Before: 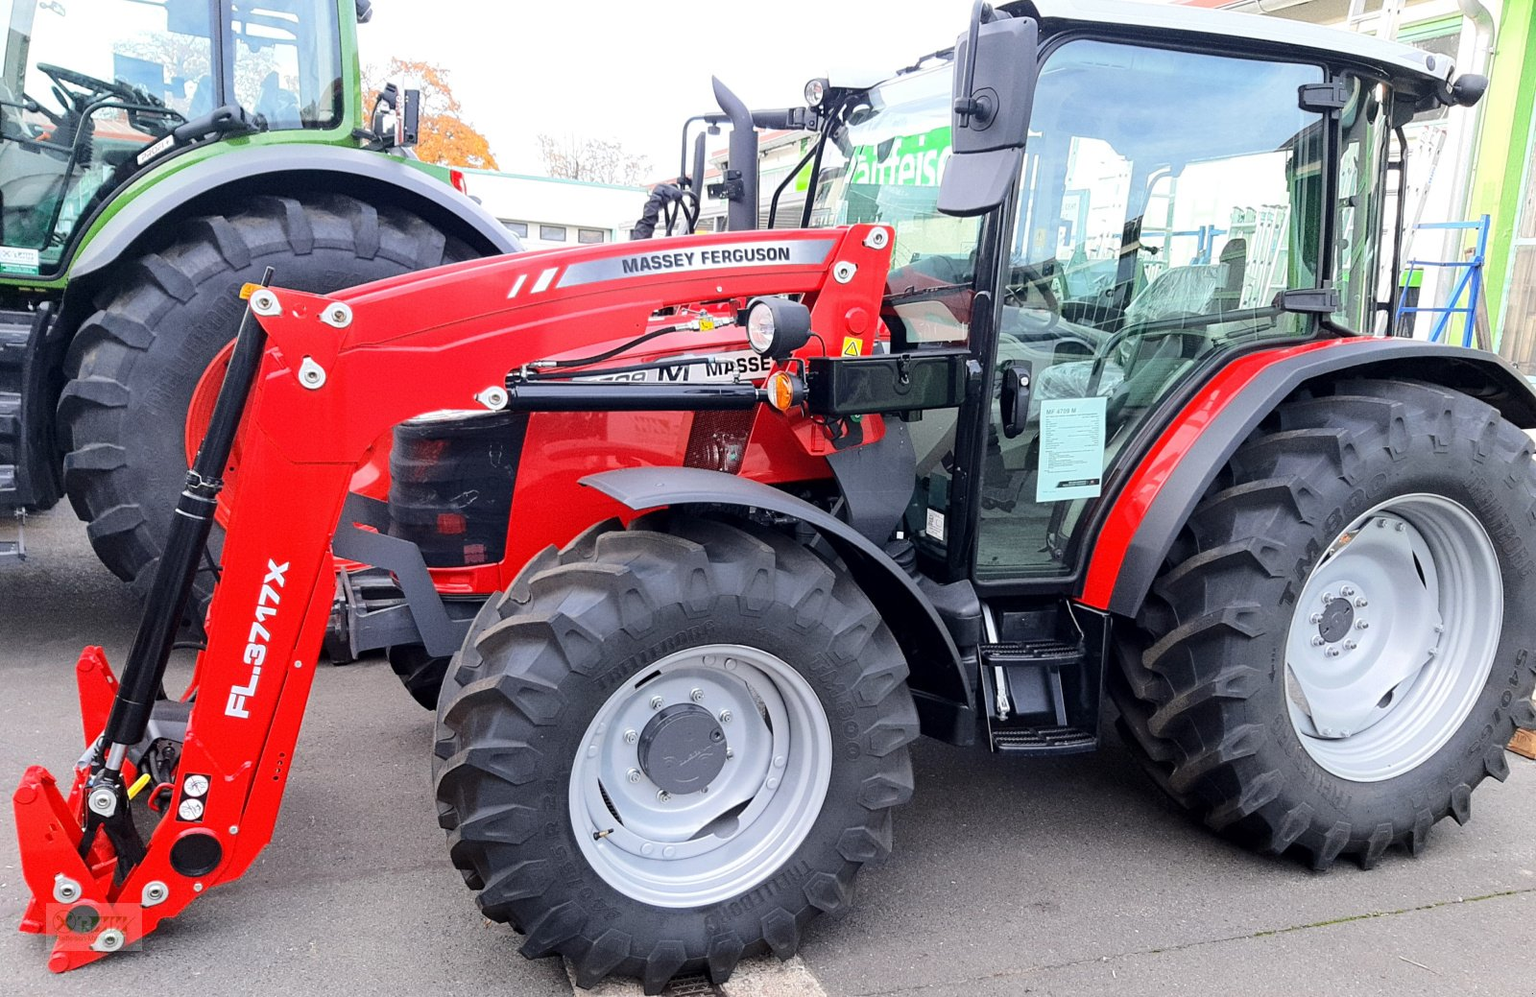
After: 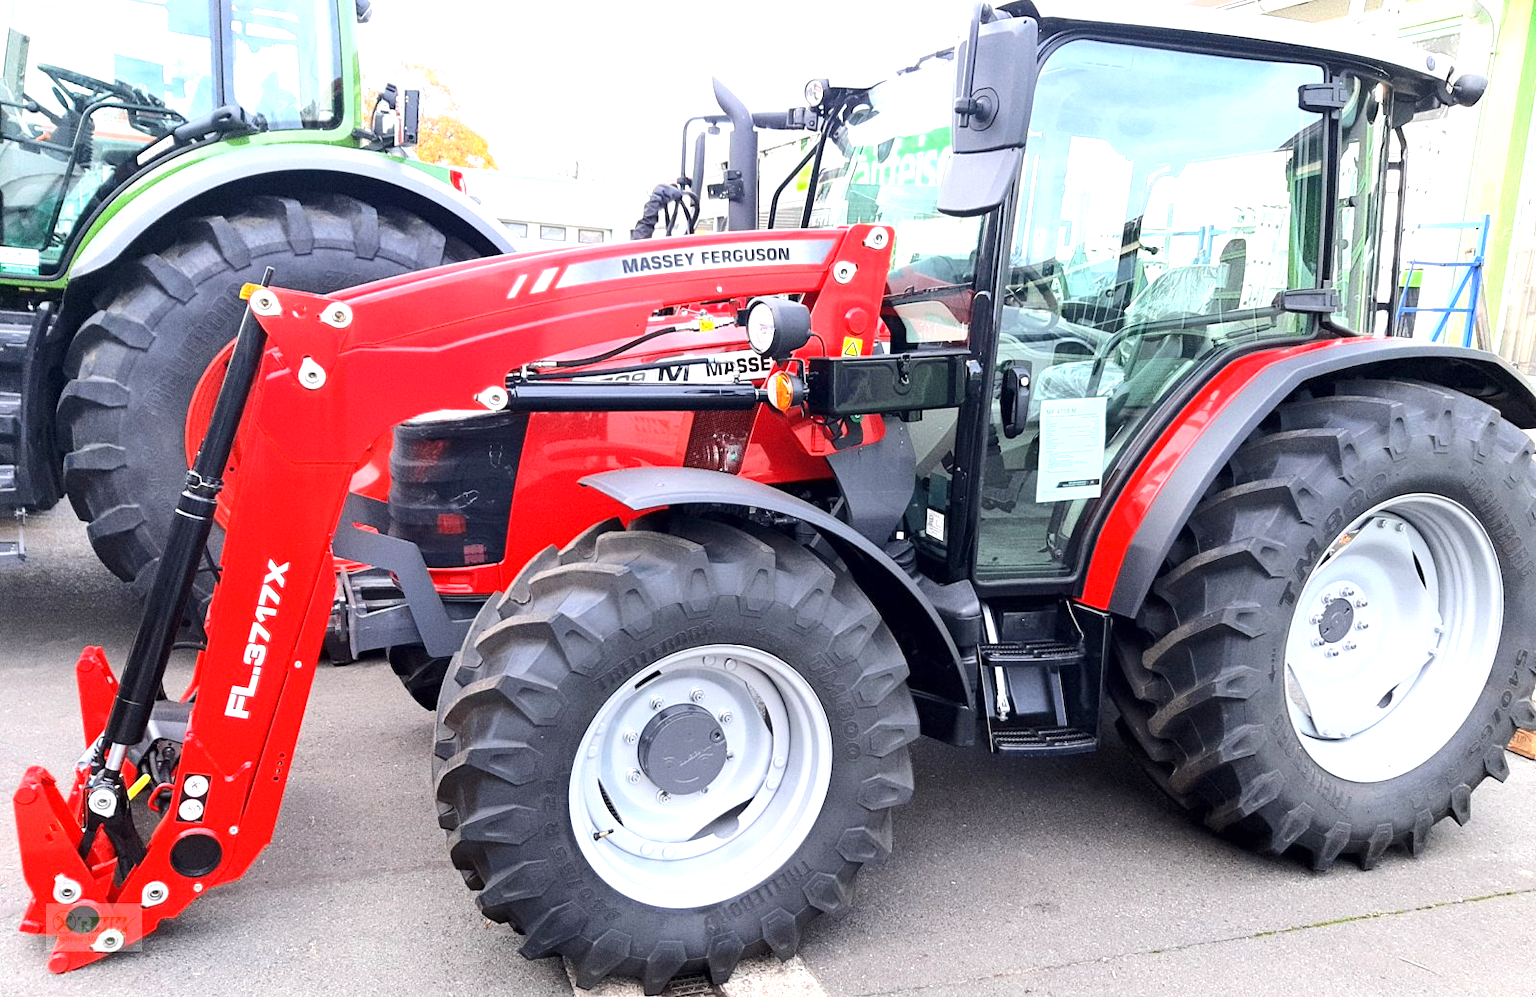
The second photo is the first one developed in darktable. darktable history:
exposure: exposure 0.719 EV, compensate exposure bias true, compensate highlight preservation false
